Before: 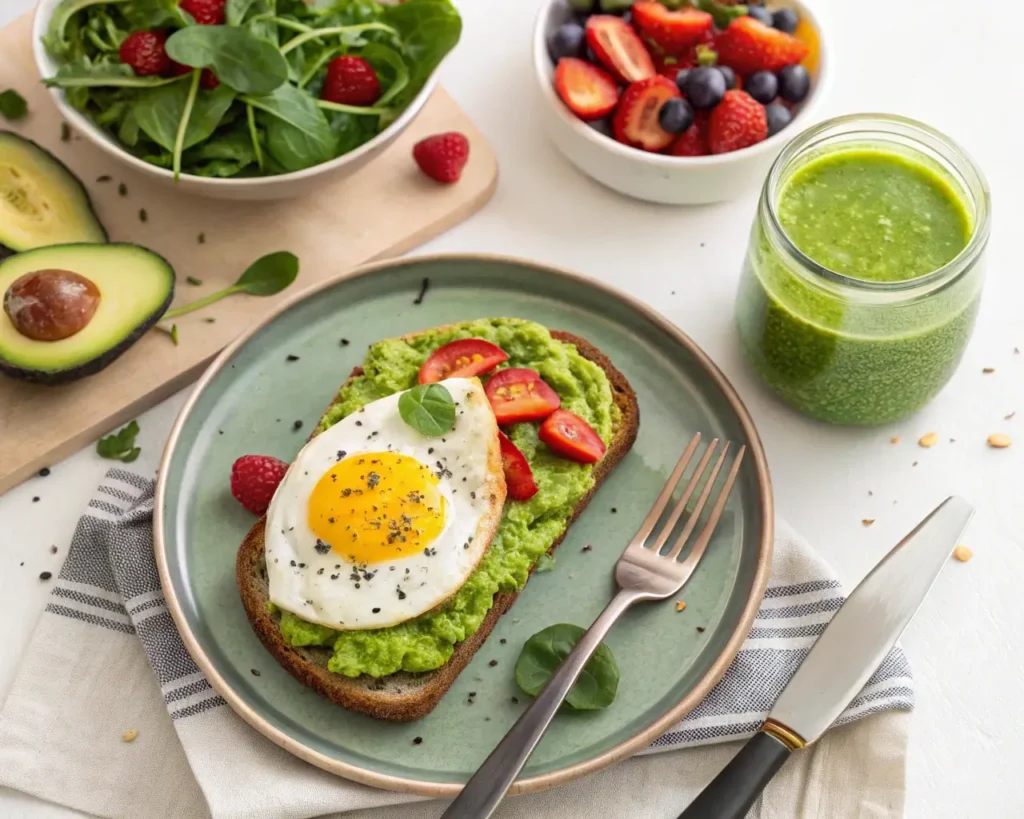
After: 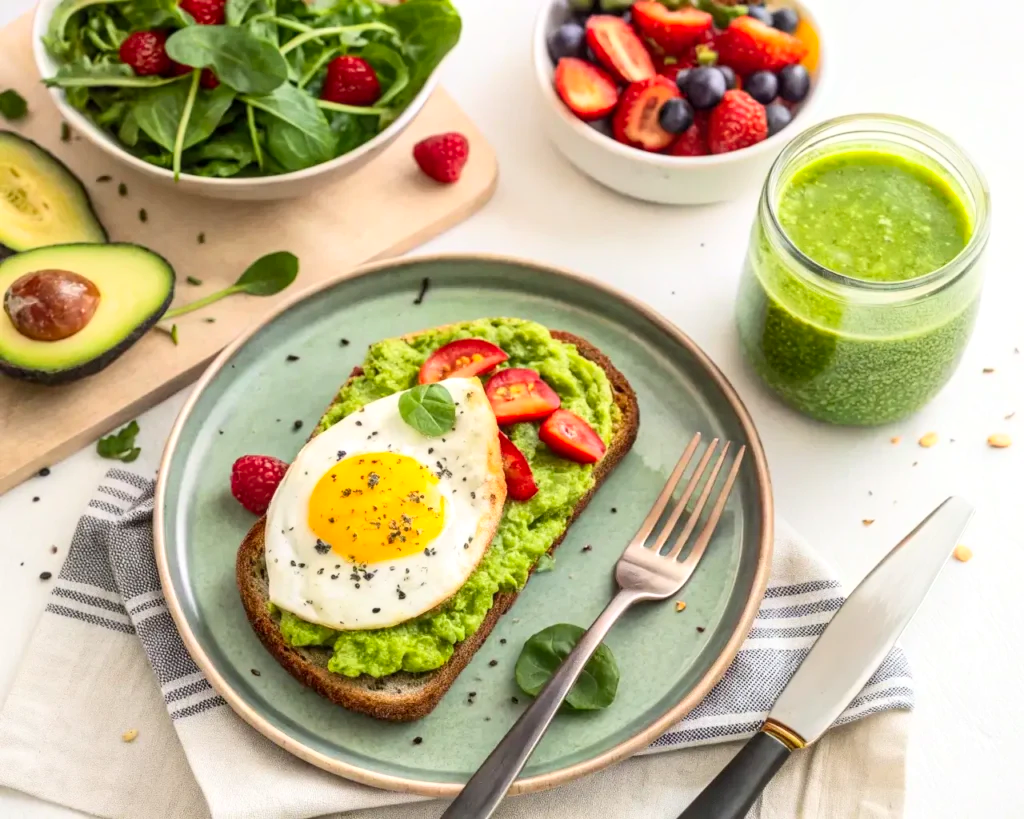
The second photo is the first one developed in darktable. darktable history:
local contrast: on, module defaults
contrast brightness saturation: contrast 0.201, brightness 0.163, saturation 0.226
